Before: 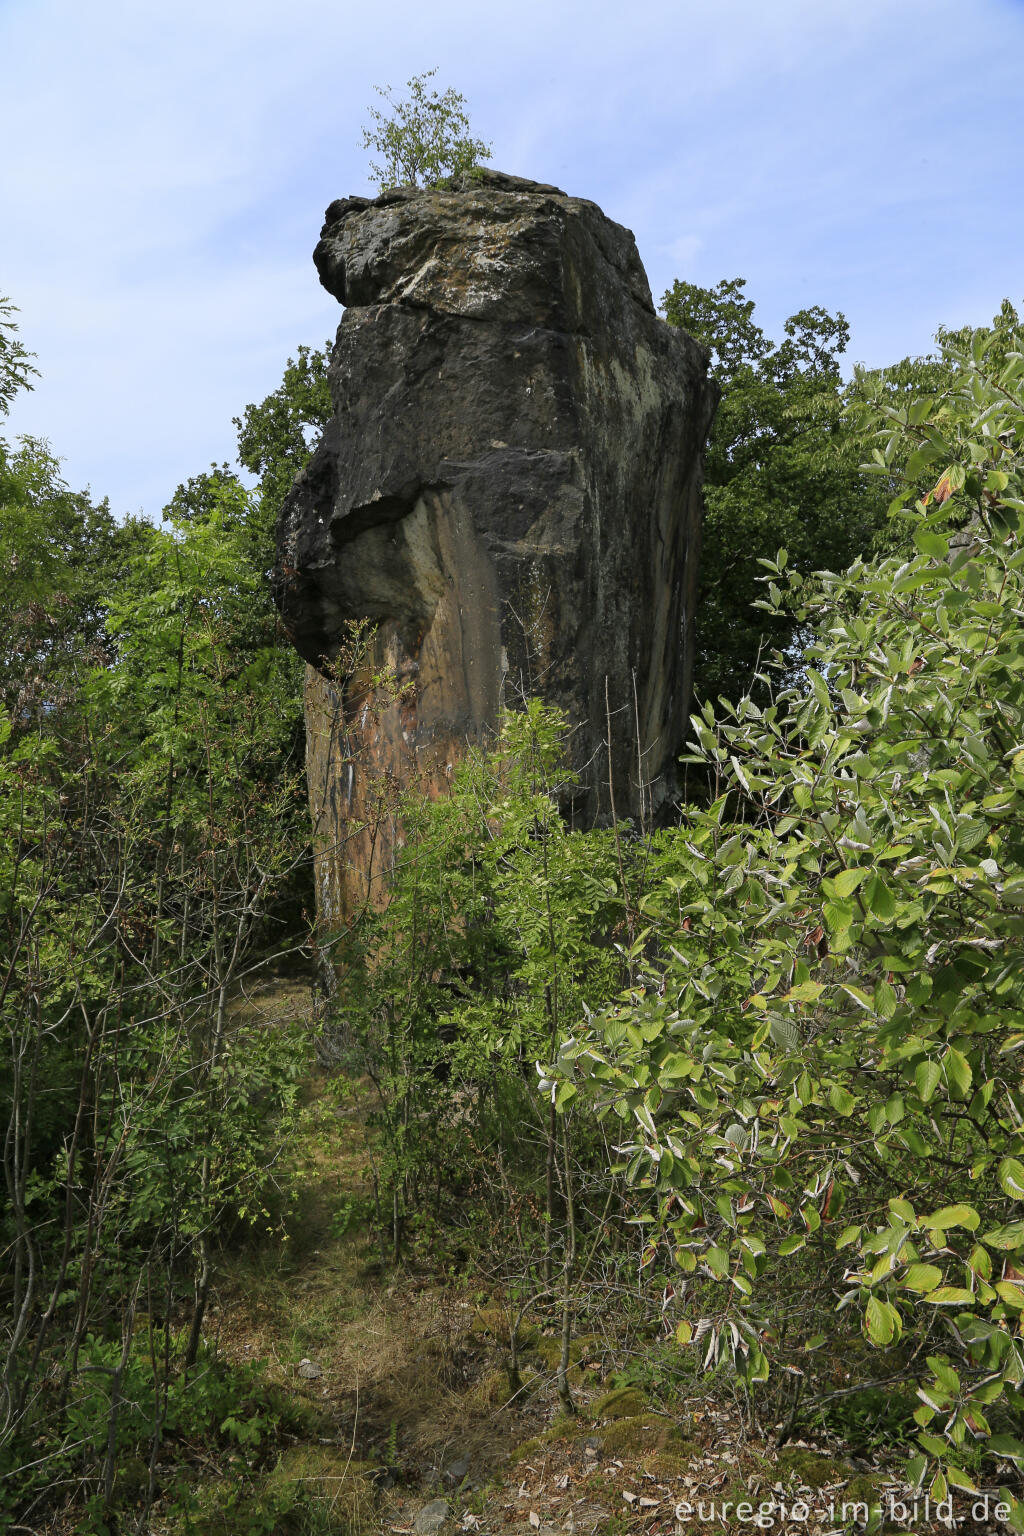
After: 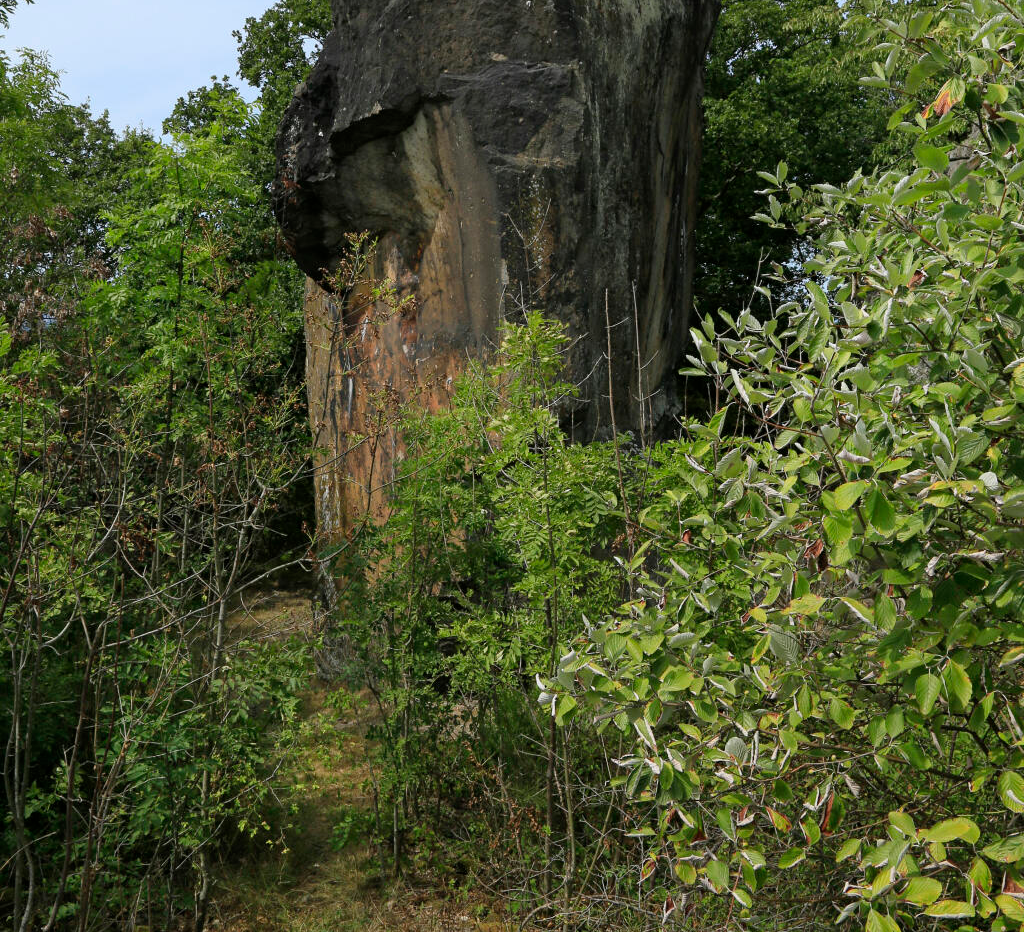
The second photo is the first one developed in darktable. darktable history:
crop and rotate: top 25.214%, bottom 14.061%
exposure: exposure -0.024 EV, compensate highlight preservation false
